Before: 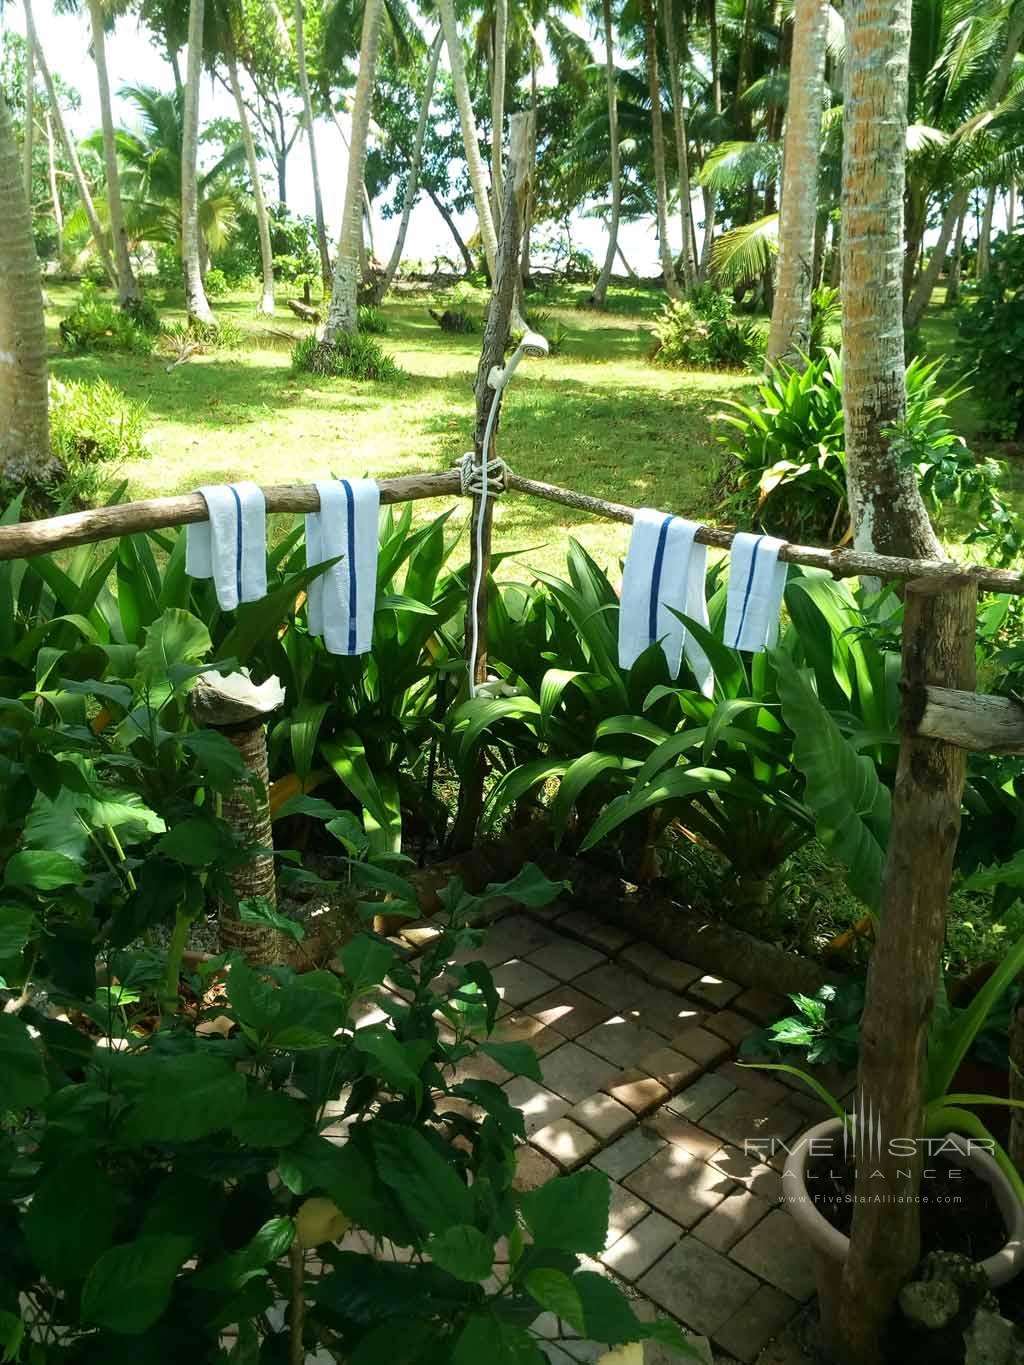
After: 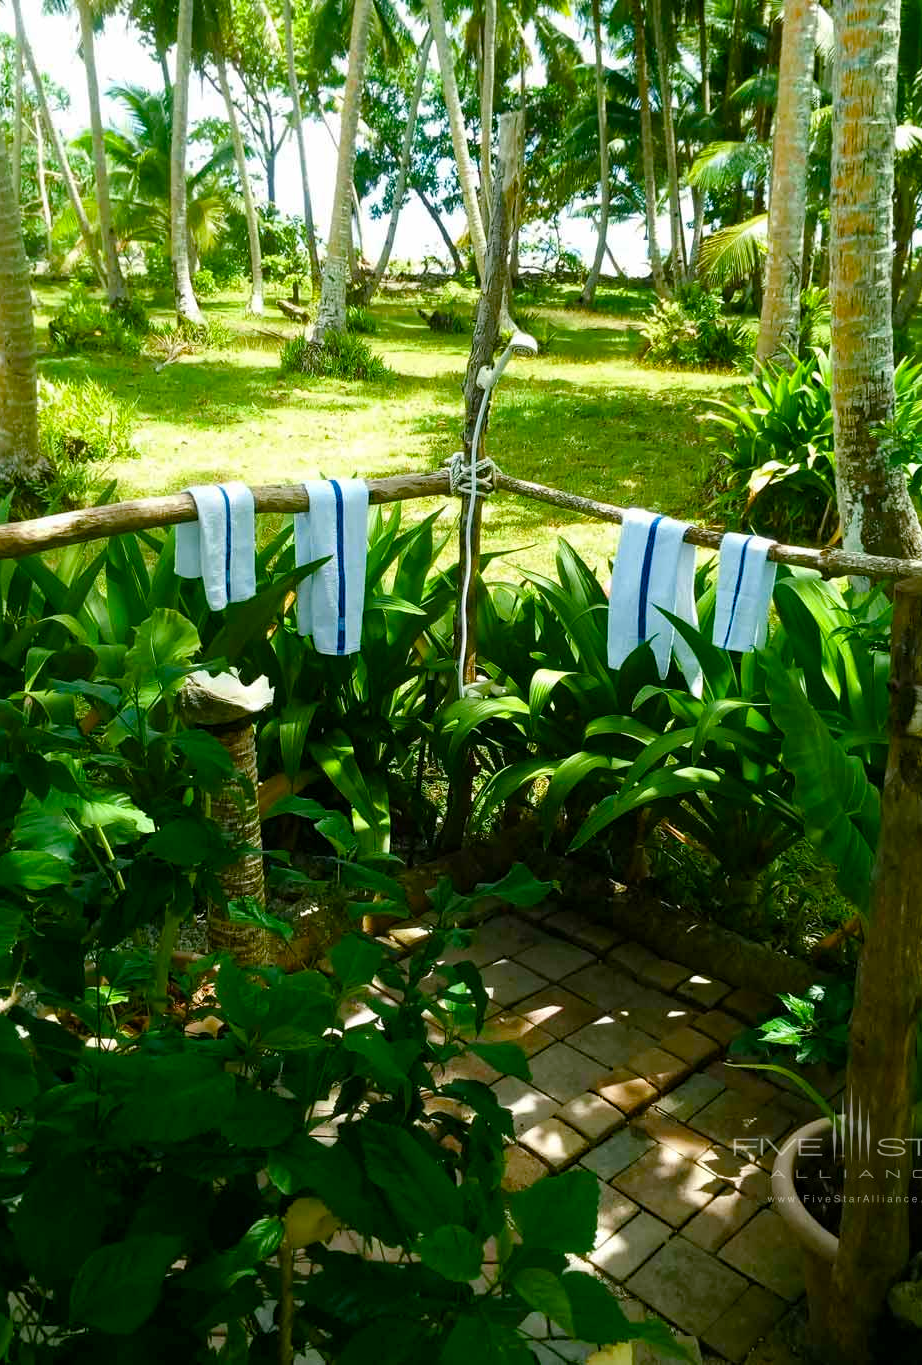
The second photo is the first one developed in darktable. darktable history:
color balance rgb: perceptual saturation grading › global saturation 35%, perceptual saturation grading › highlights -25%, perceptual saturation grading › shadows 50%
haze removal: on, module defaults
crop and rotate: left 1.088%, right 8.807%
